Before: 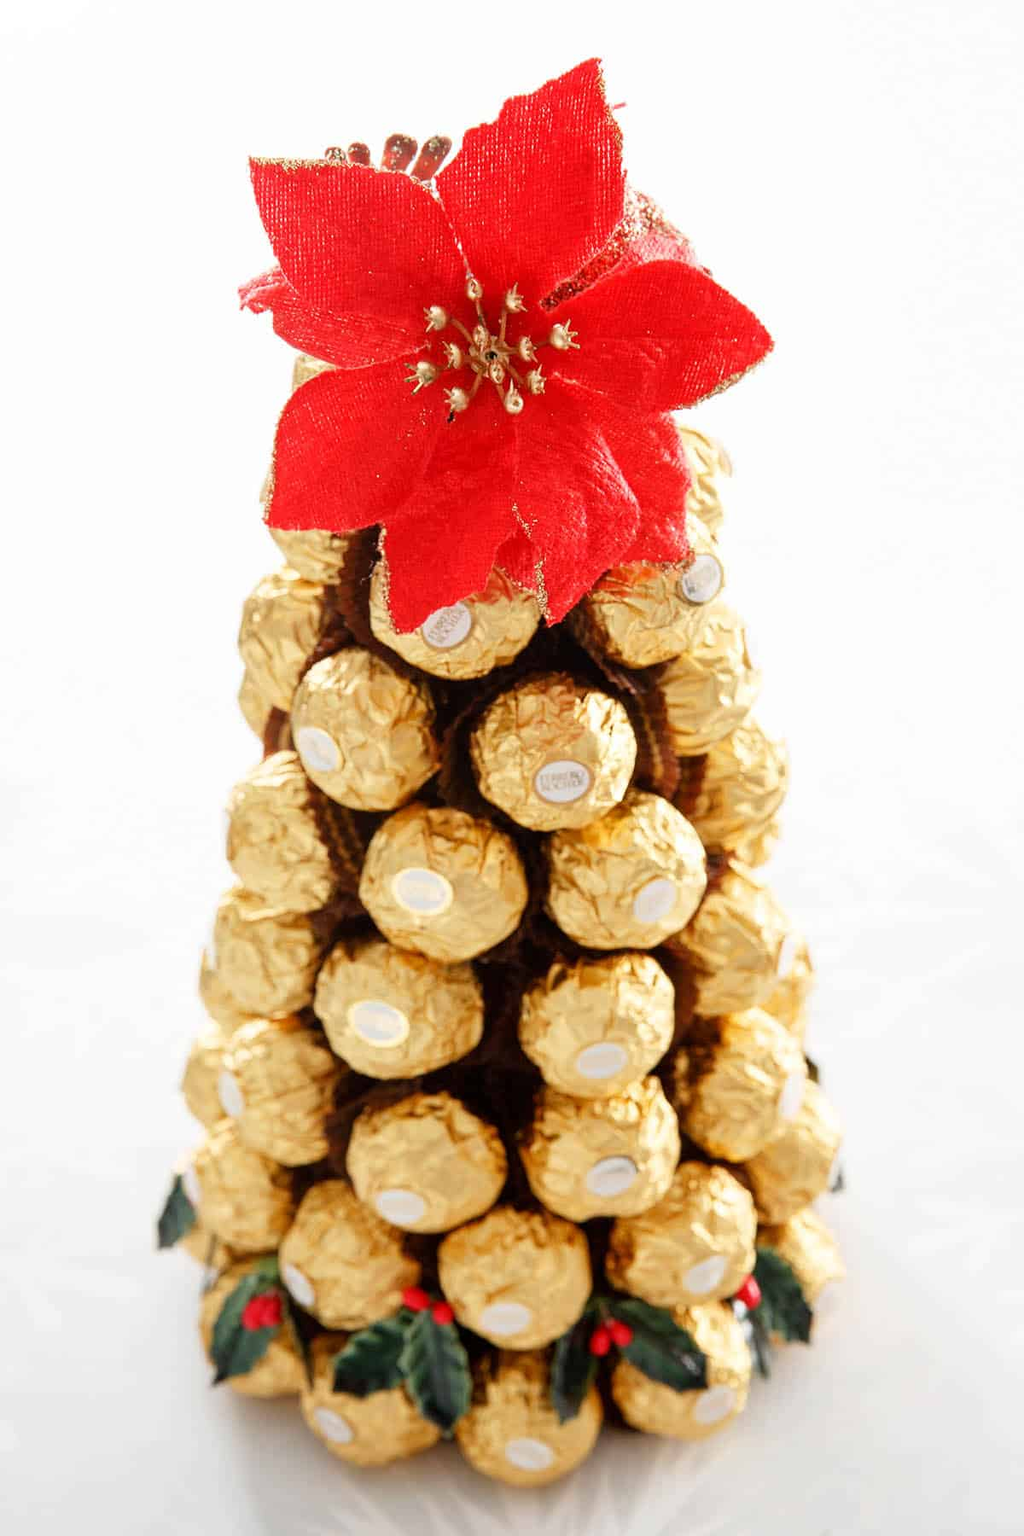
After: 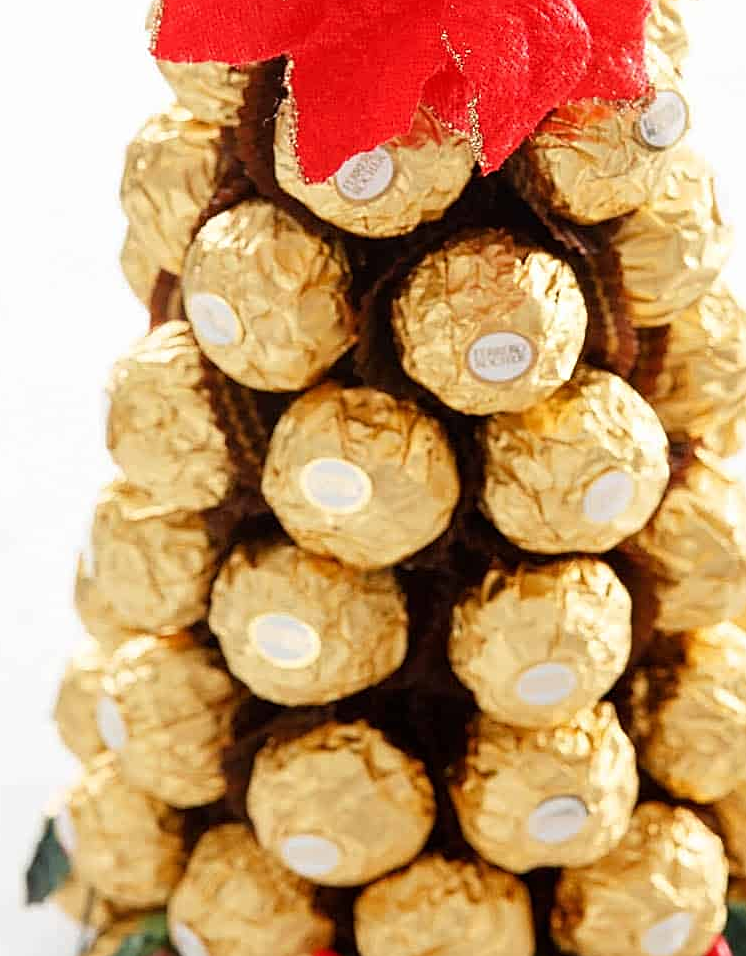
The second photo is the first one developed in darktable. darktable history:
crop: left 13.268%, top 31.095%, right 24.504%, bottom 15.769%
sharpen: on, module defaults
